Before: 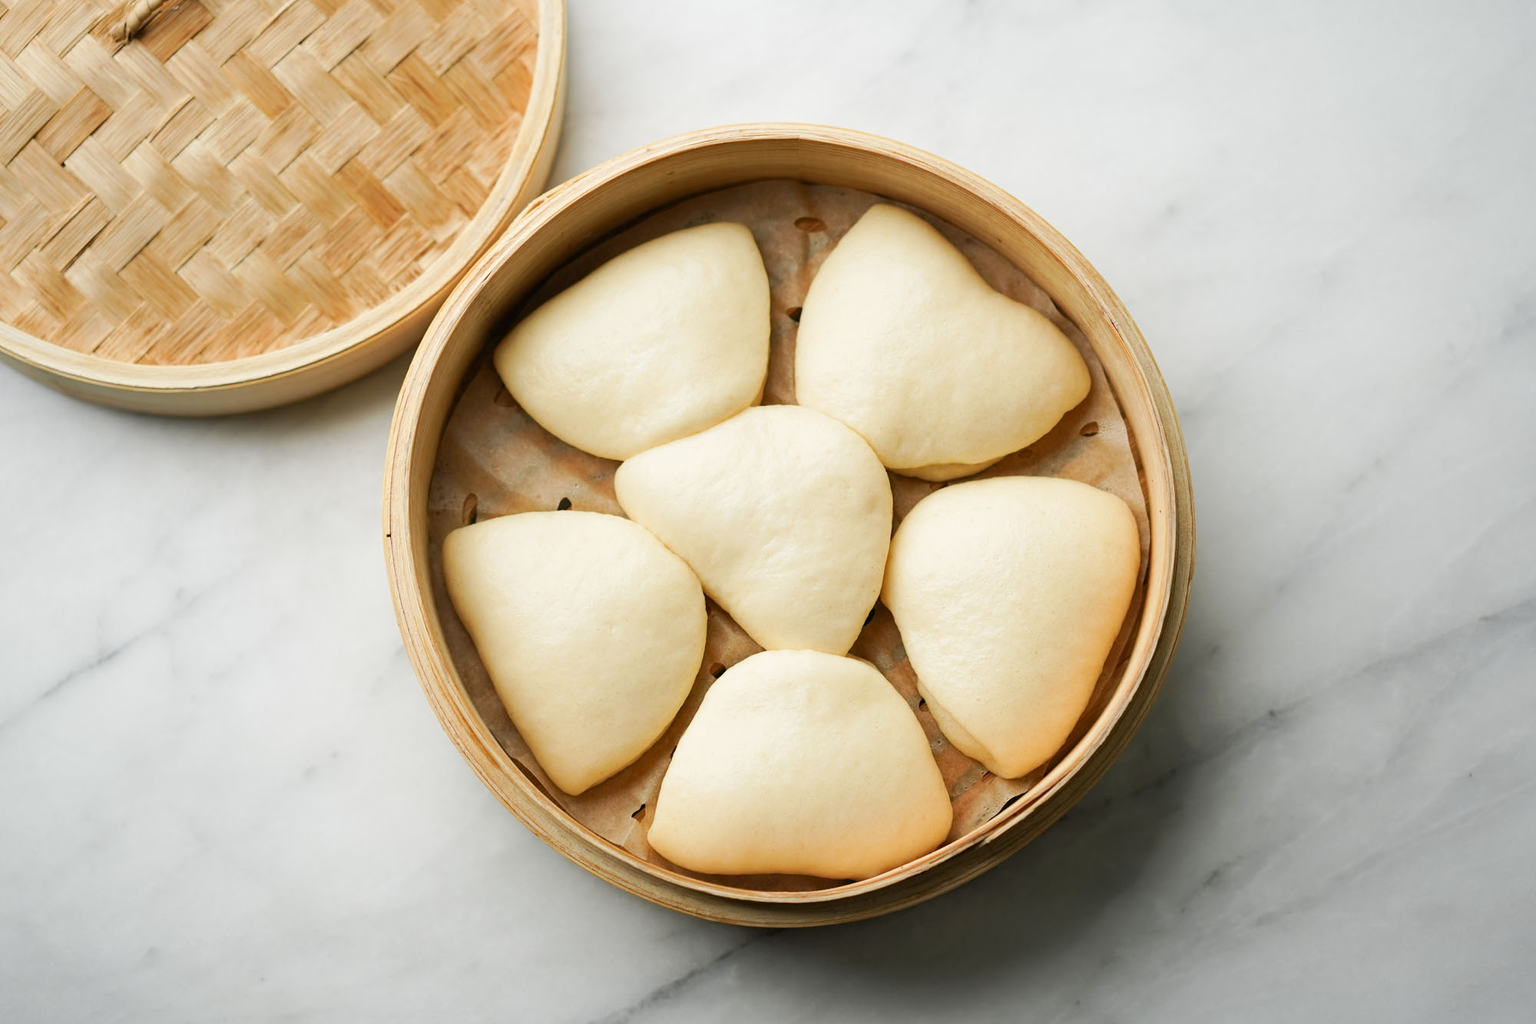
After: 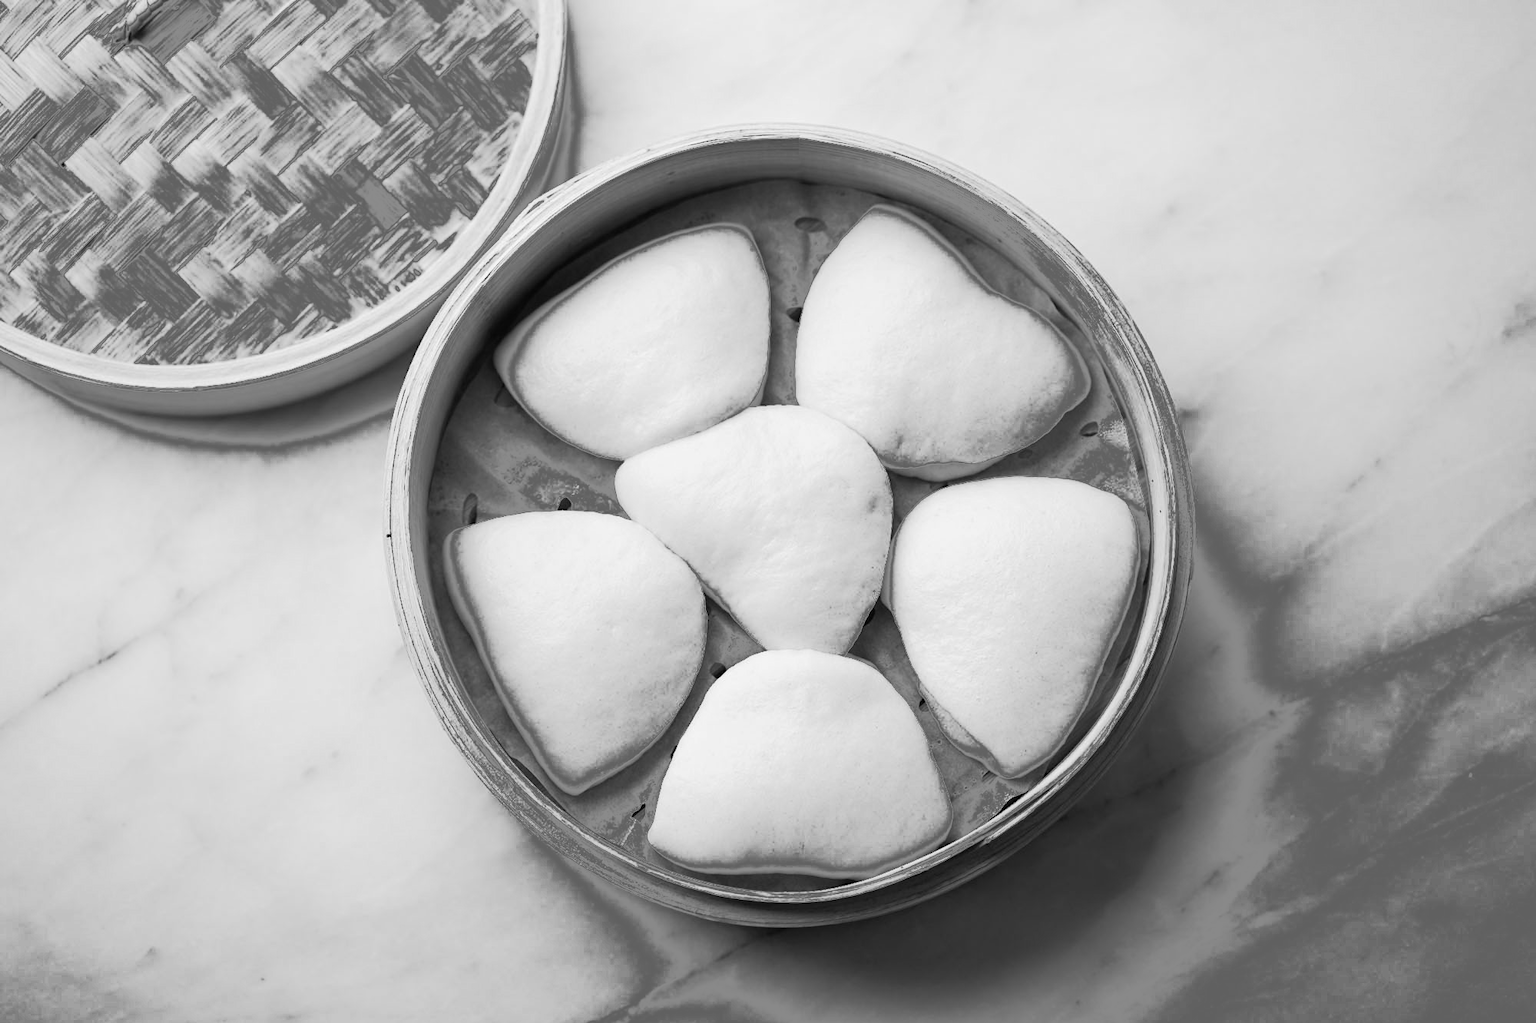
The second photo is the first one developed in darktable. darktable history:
fill light: exposure -0.73 EV, center 0.69, width 2.2
monochrome: a 32, b 64, size 2.3
white balance: red 1.029, blue 0.92
